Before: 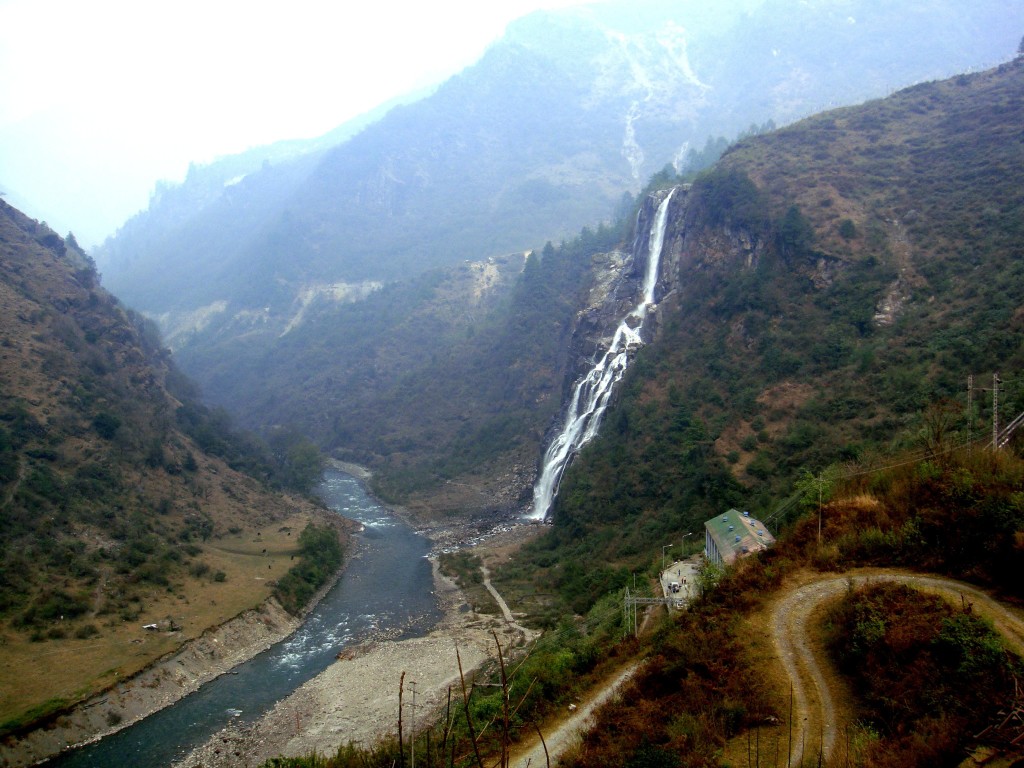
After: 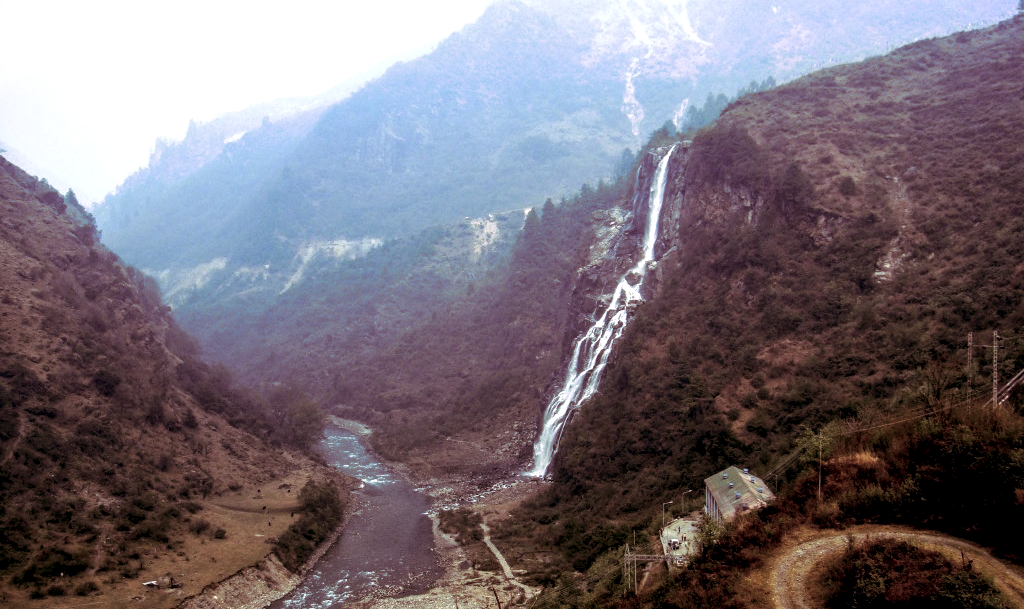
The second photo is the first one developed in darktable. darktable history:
tone equalizer: on, module defaults
split-toning: highlights › hue 298.8°, highlights › saturation 0.73, compress 41.76%
crop and rotate: top 5.667%, bottom 14.937%
local contrast: detail 144%
